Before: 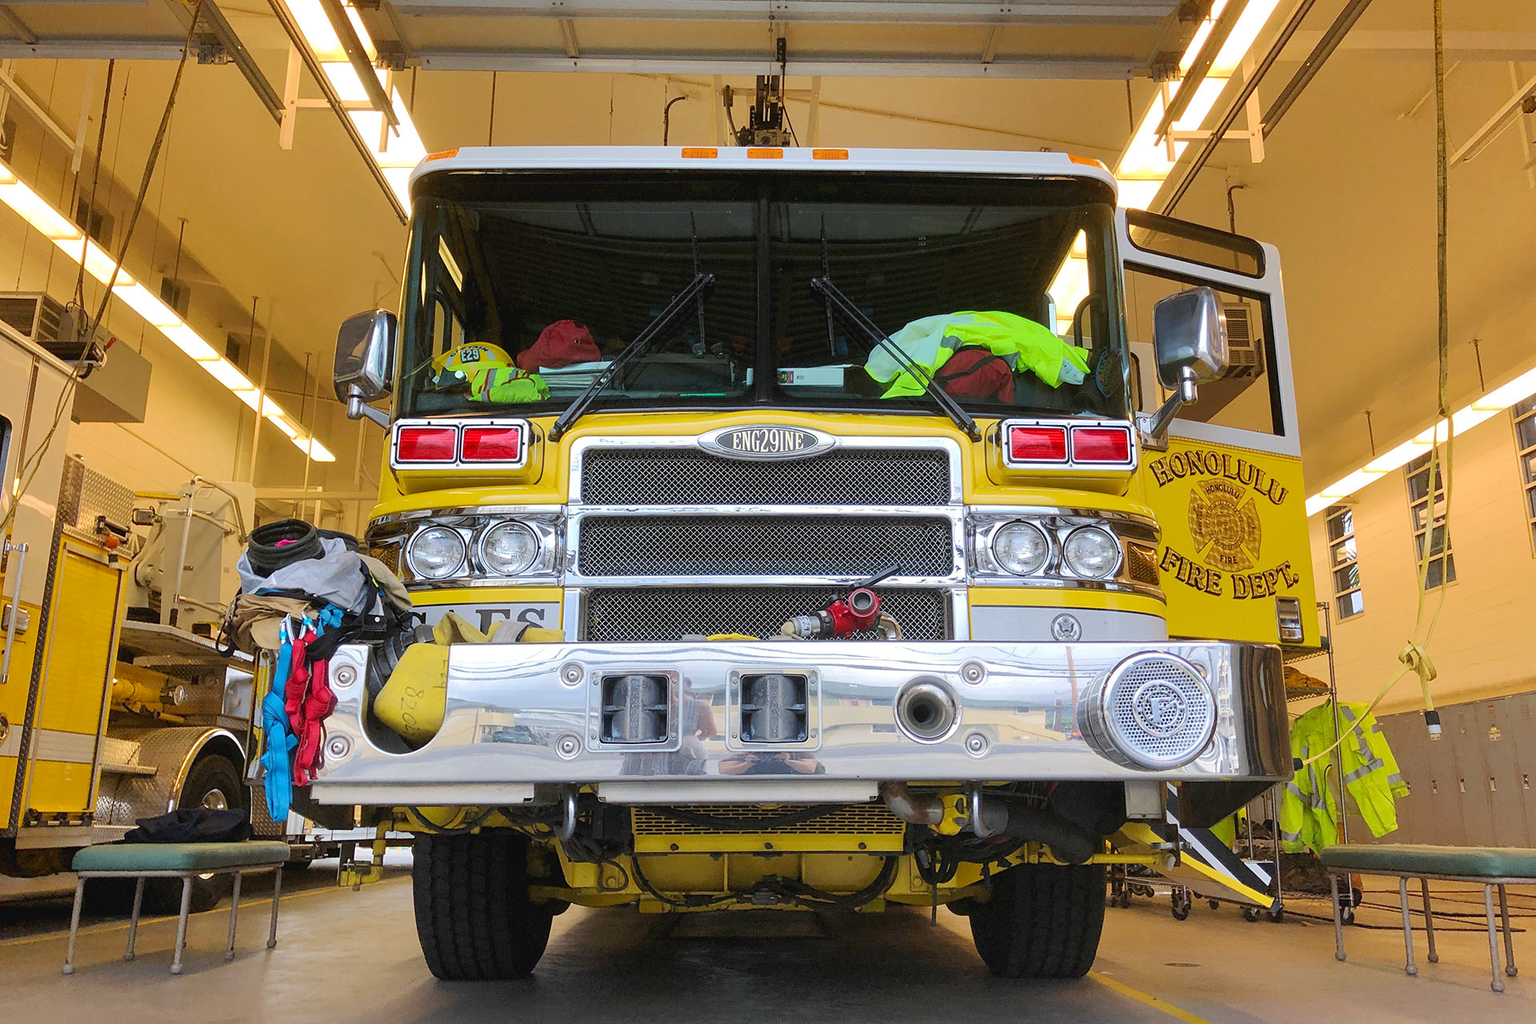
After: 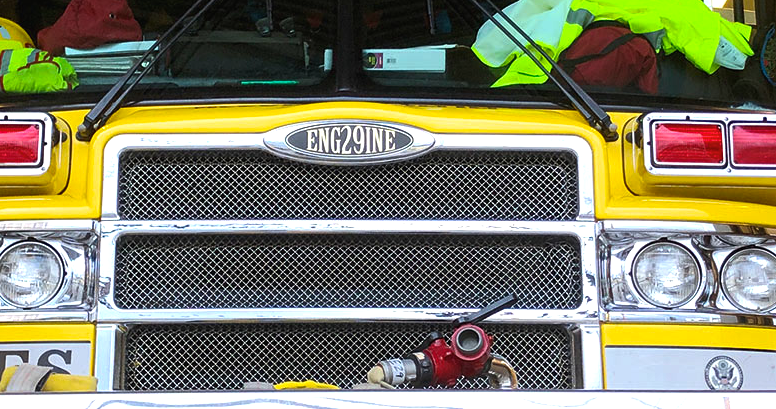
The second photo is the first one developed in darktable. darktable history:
color balance rgb: perceptual brilliance grading › highlights 14.29%, perceptual brilliance grading › mid-tones -5.92%, perceptual brilliance grading › shadows -26.83%, global vibrance 31.18%
crop: left 31.751%, top 32.172%, right 27.8%, bottom 35.83%
